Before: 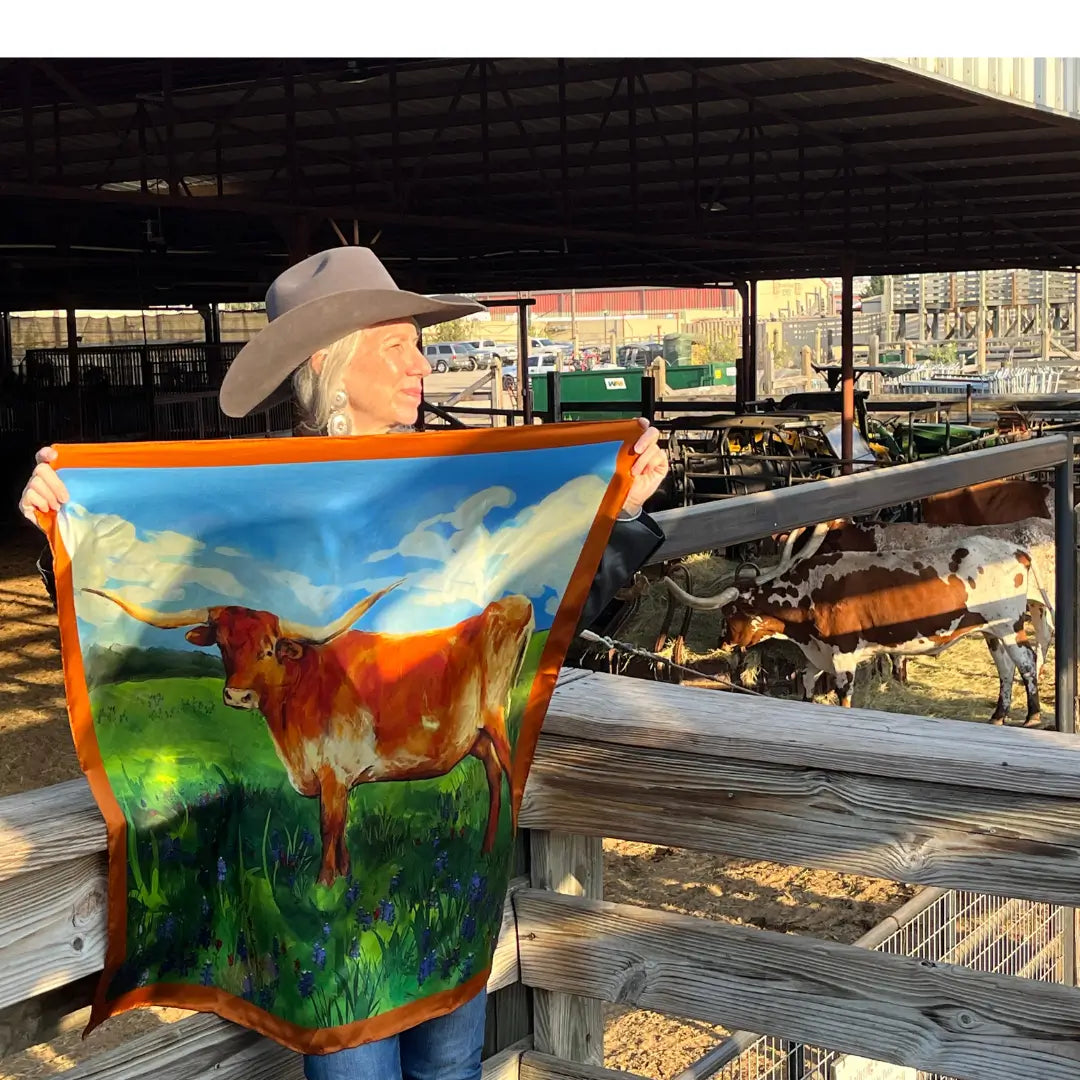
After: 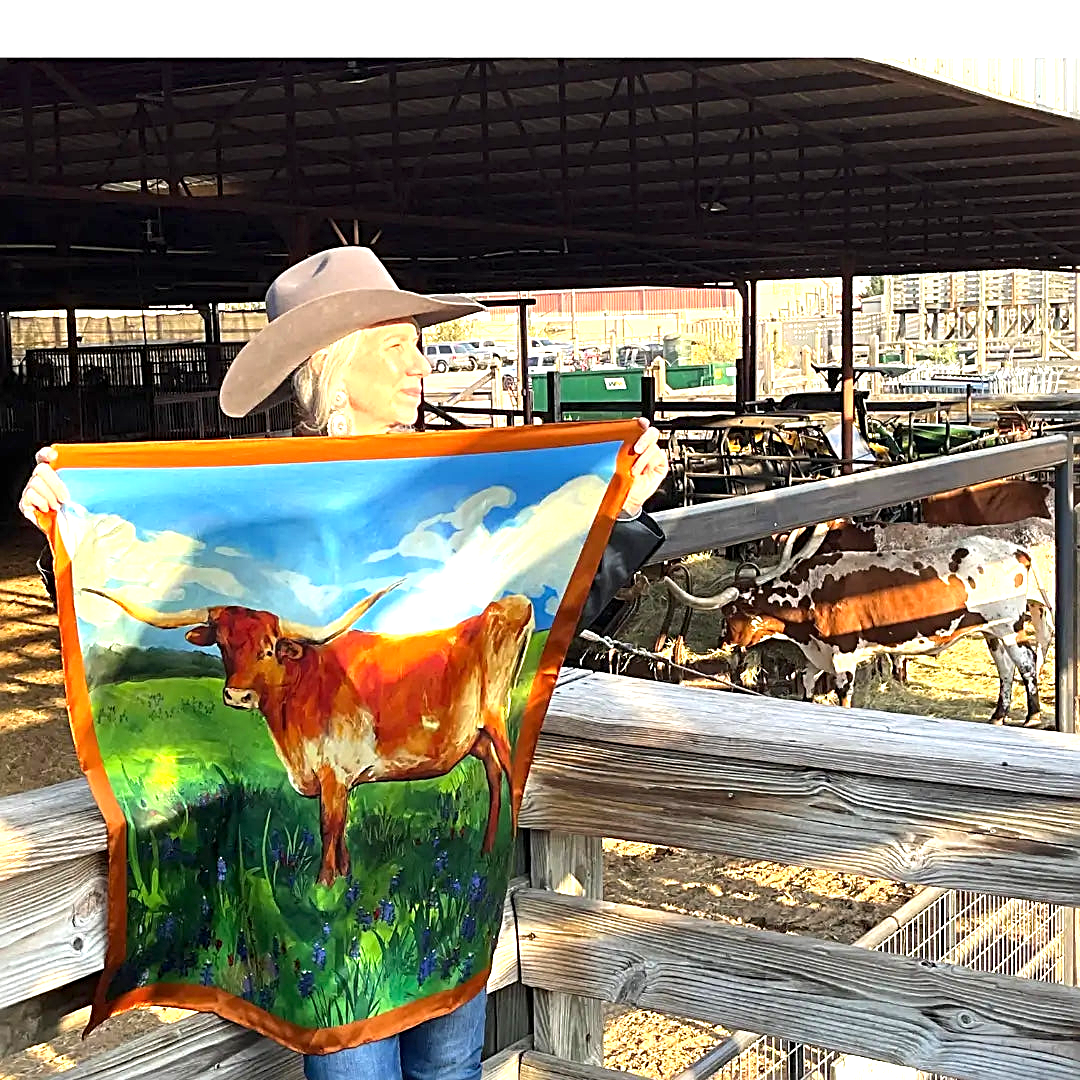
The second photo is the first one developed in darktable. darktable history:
exposure: exposure 0.997 EV, compensate highlight preservation false
sharpen: radius 2.613, amount 0.698
